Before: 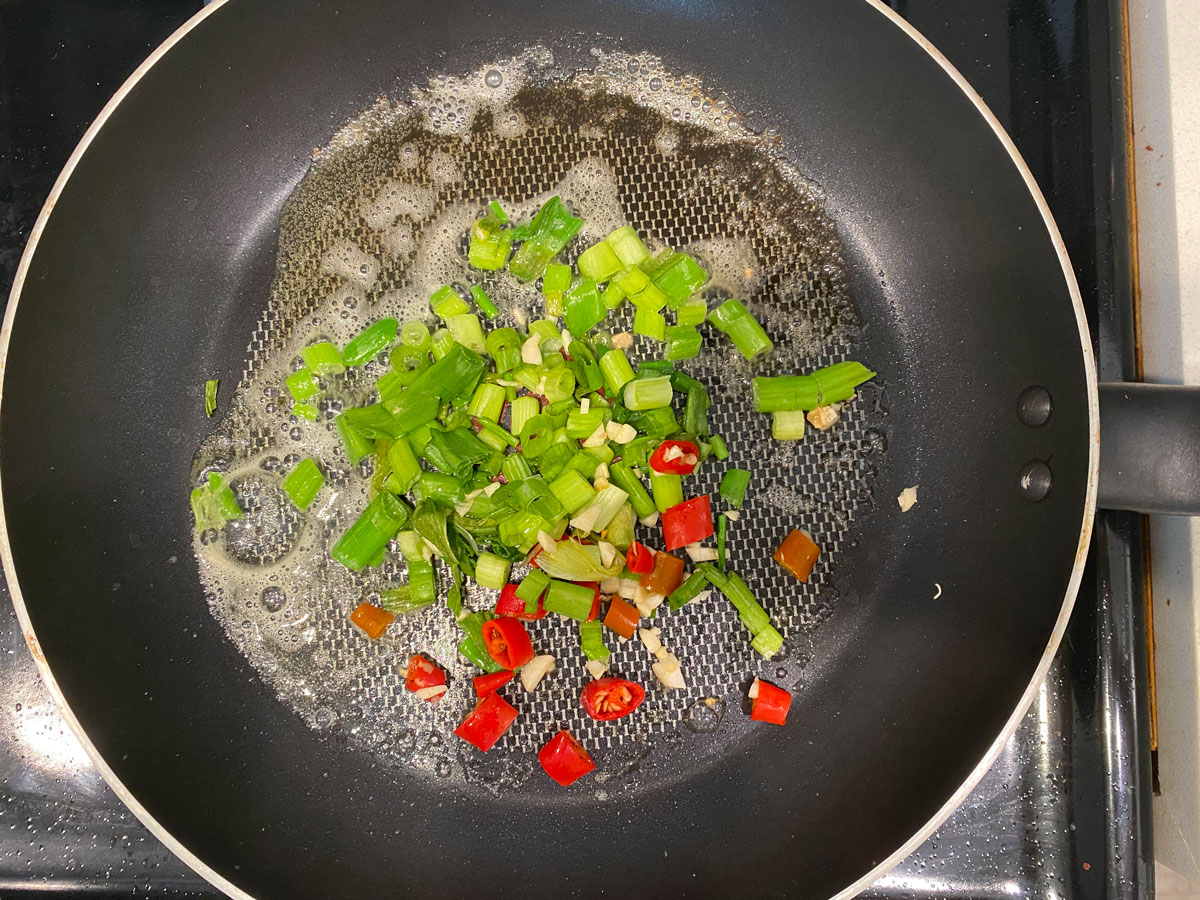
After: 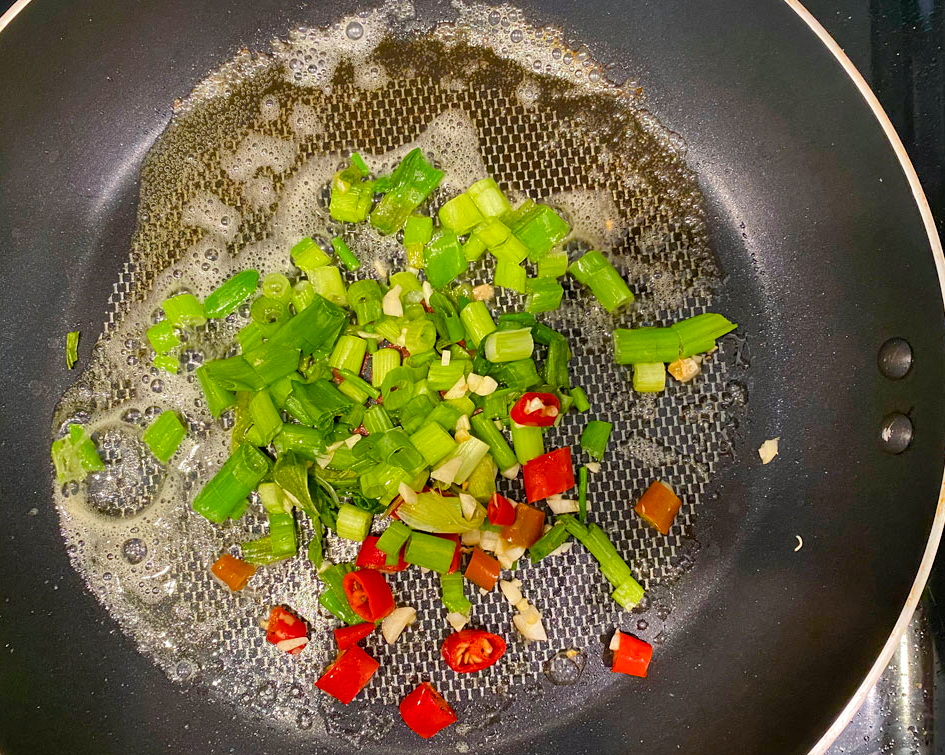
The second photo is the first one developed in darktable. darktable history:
exposure: black level correction 0.002, compensate highlight preservation false
crop: left 11.645%, top 5.411%, right 9.599%, bottom 10.681%
shadows and highlights: soften with gaussian
haze removal: compatibility mode true, adaptive false
color balance rgb: perceptual saturation grading › global saturation 20%, perceptual saturation grading › highlights -14.241%, perceptual saturation grading › shadows 49.661%
